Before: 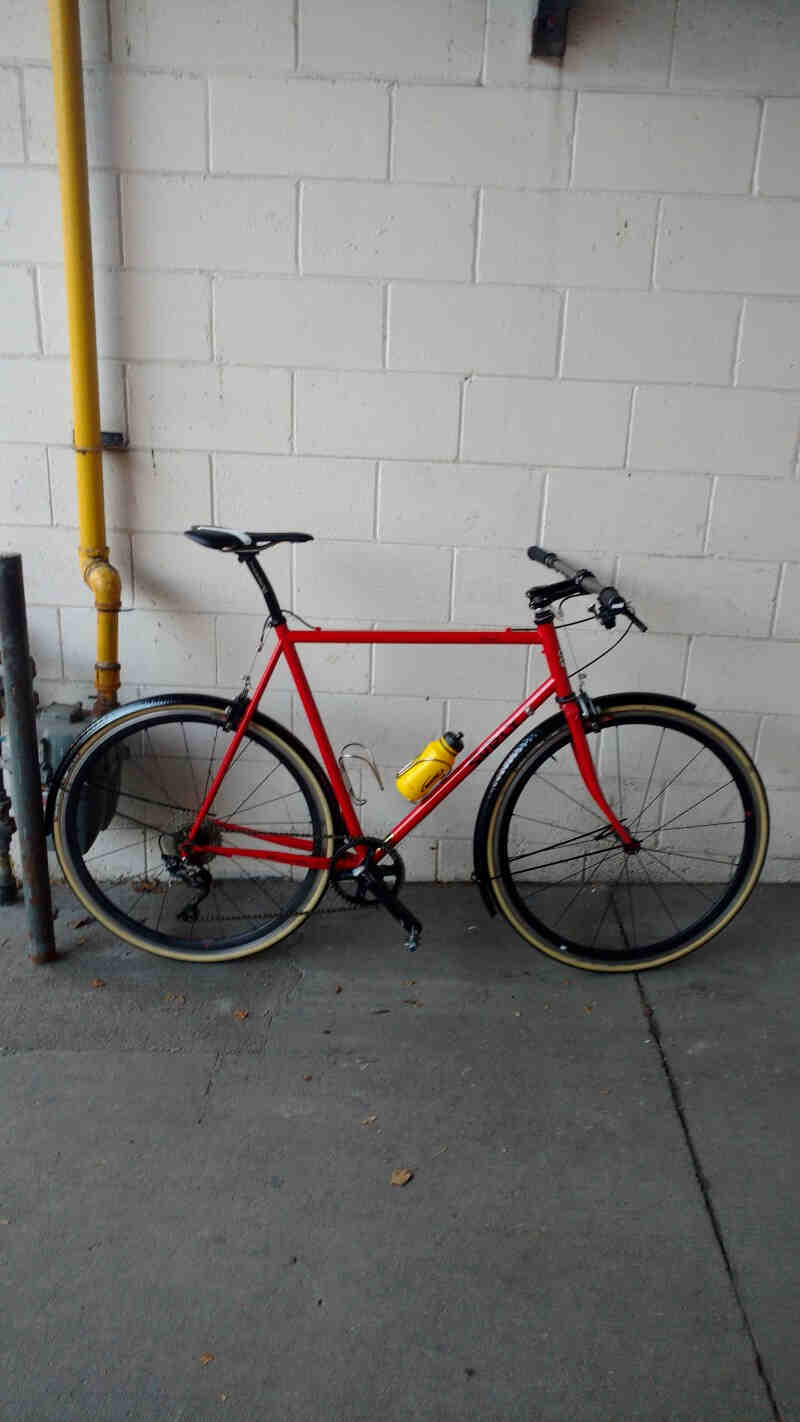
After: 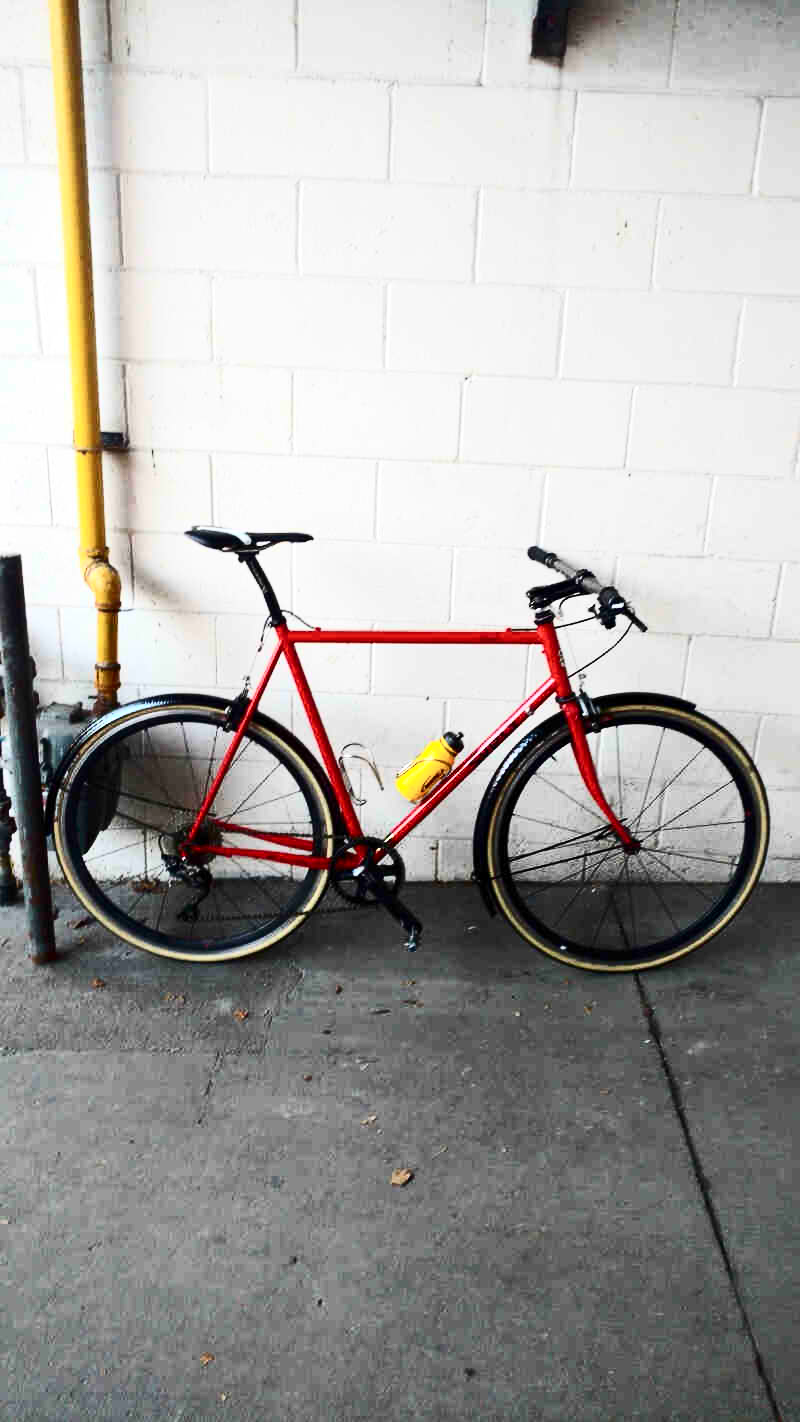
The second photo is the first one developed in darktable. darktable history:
exposure: exposure 0.669 EV, compensate highlight preservation false
contrast brightness saturation: contrast 0.39, brightness 0.1
